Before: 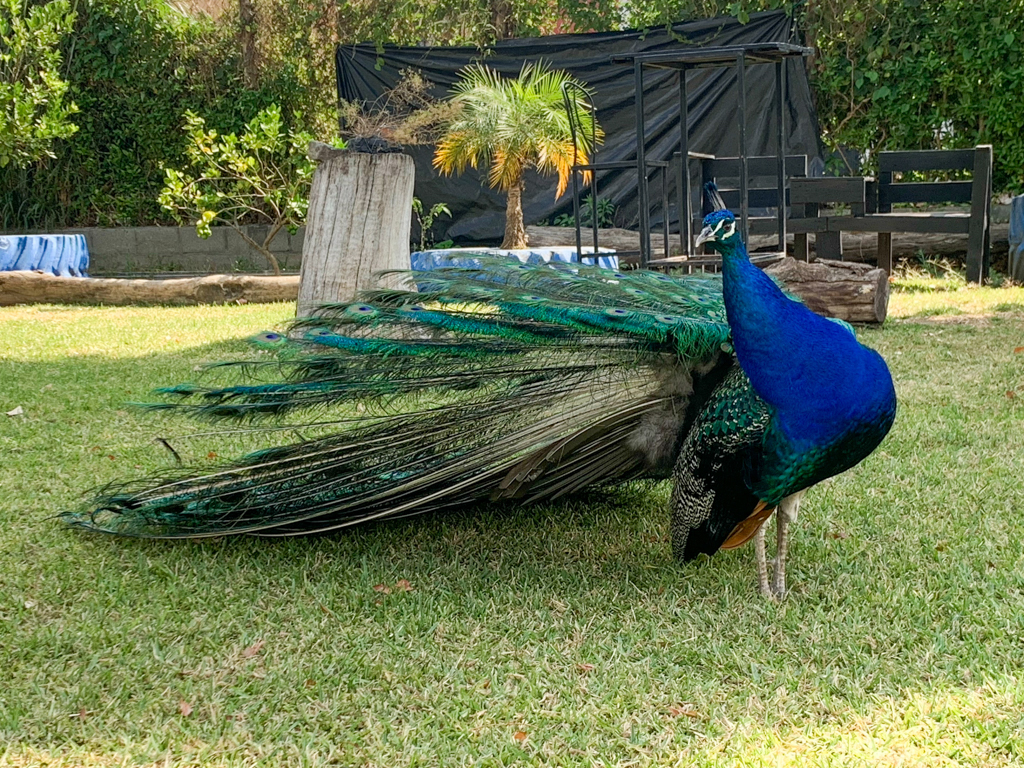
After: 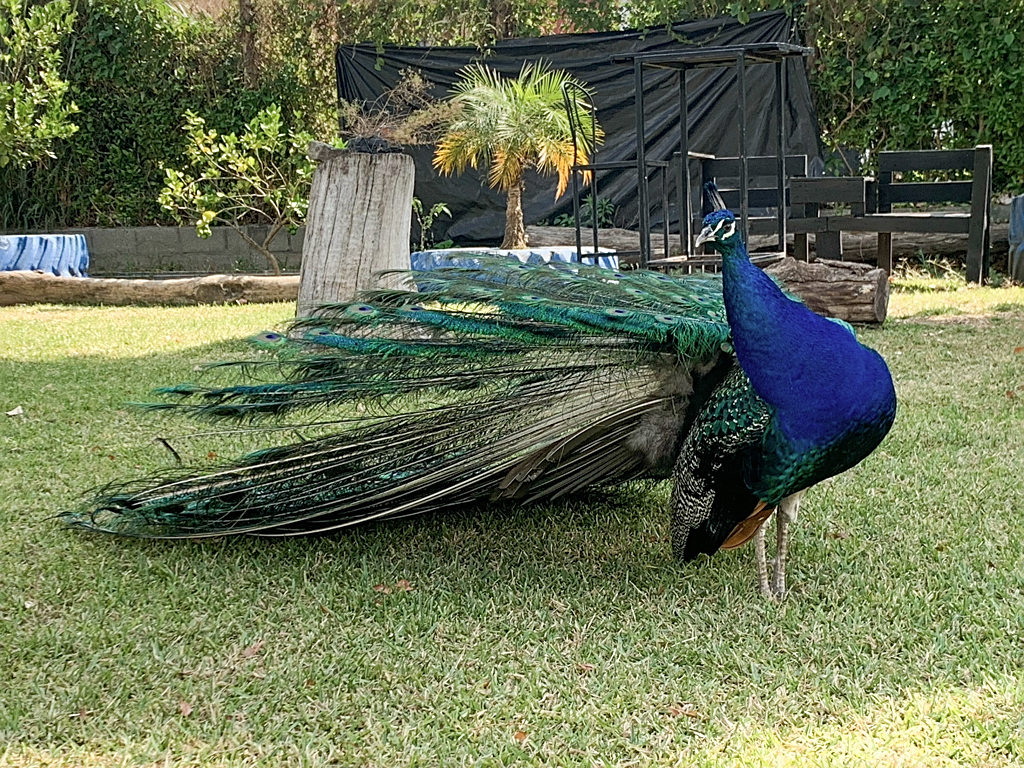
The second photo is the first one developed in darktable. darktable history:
sharpen: on, module defaults
contrast brightness saturation: saturation -0.17
